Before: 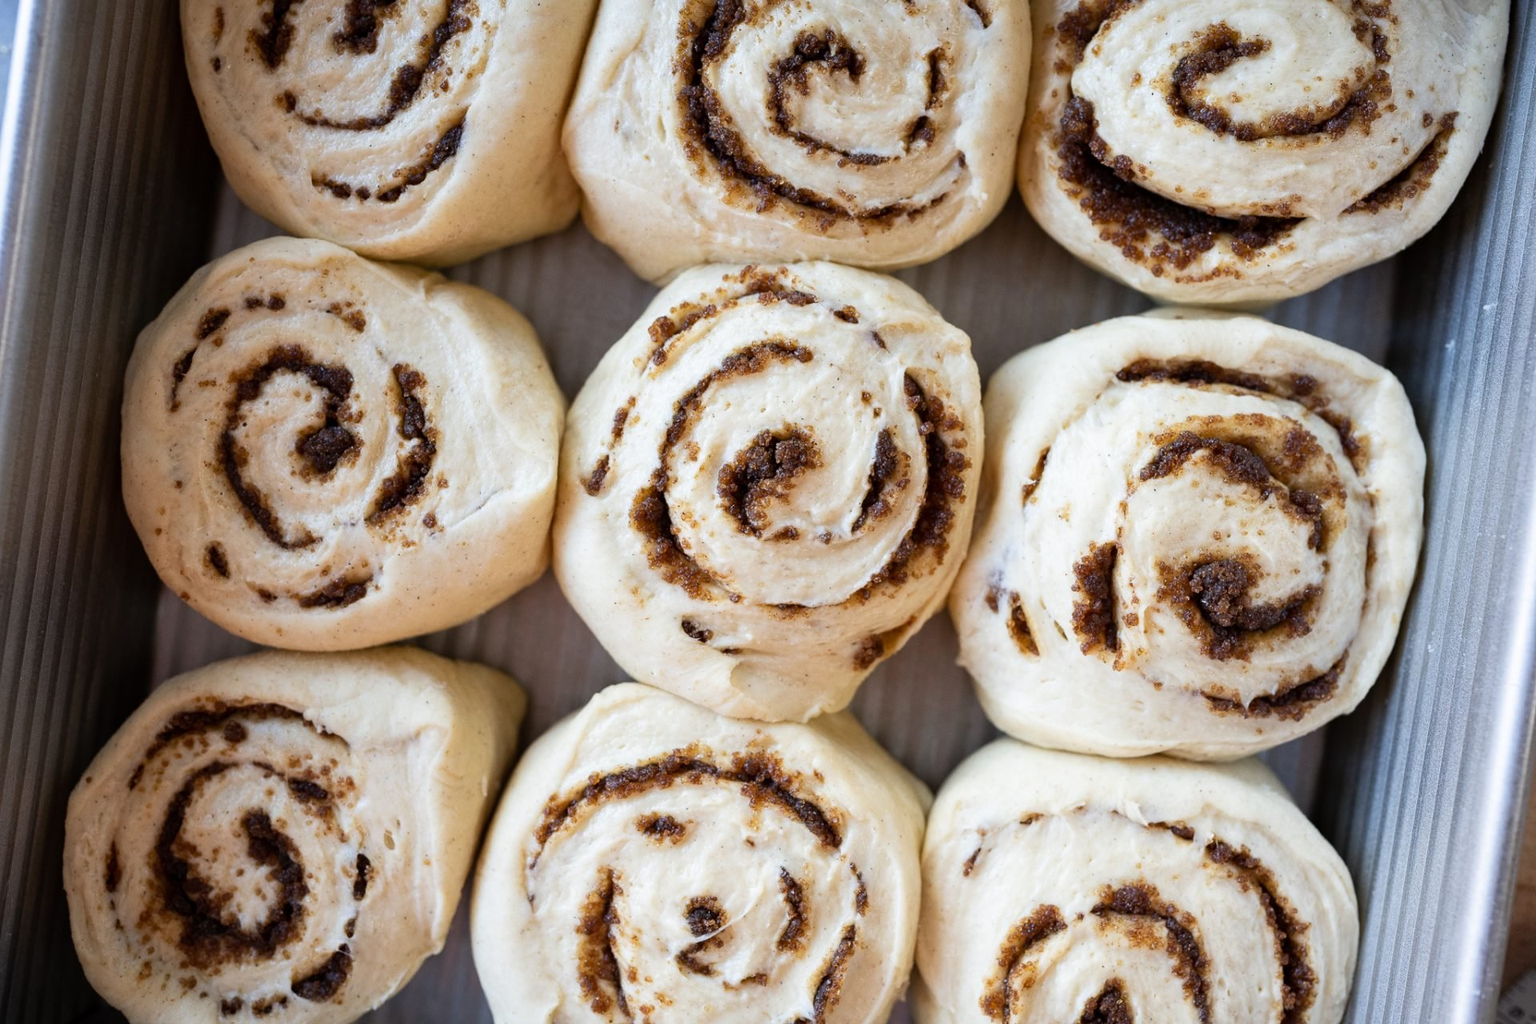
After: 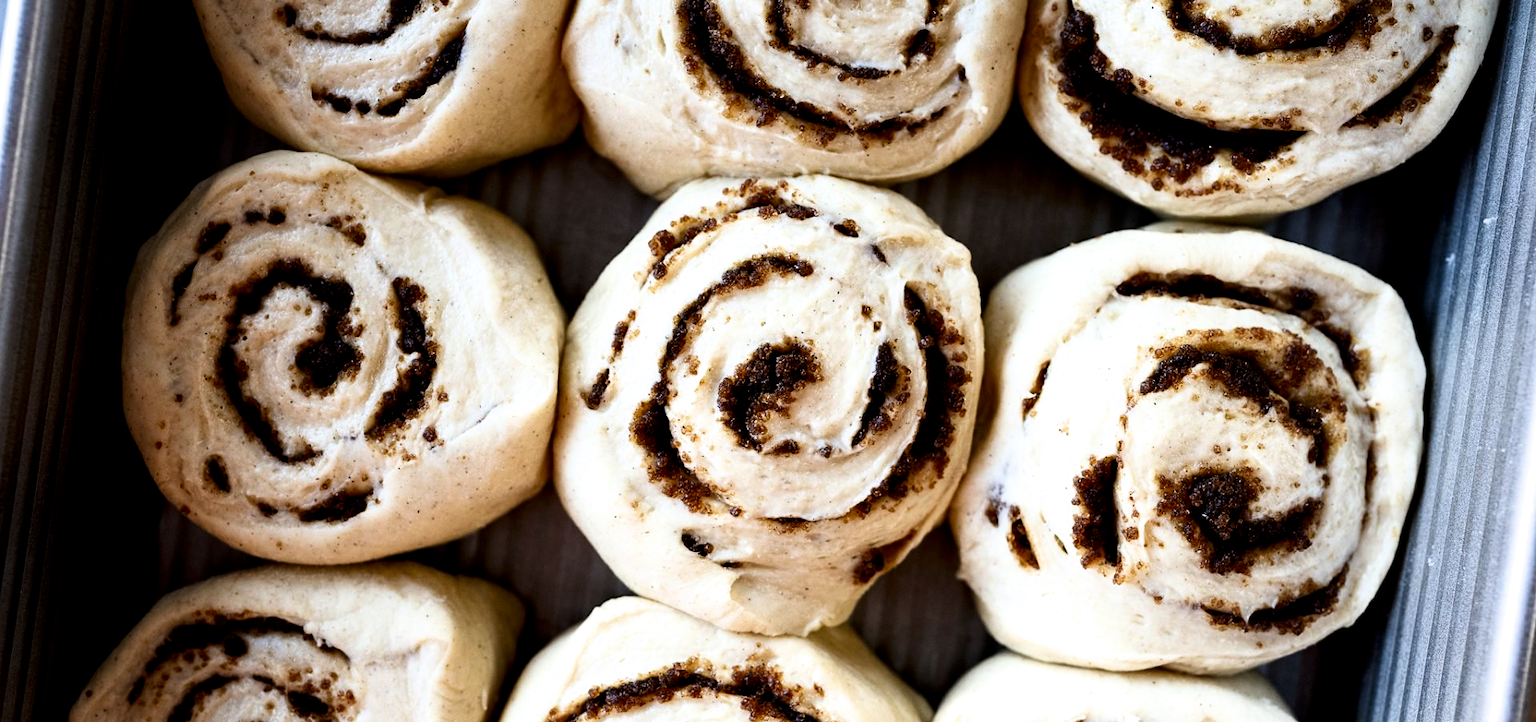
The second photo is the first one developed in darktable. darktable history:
filmic rgb: black relative exposure -3.52 EV, white relative exposure 2.27 EV, hardness 3.41, color science v6 (2022)
contrast brightness saturation: contrast 0.096, brightness -0.259, saturation 0.141
crop and rotate: top 8.495%, bottom 20.924%
